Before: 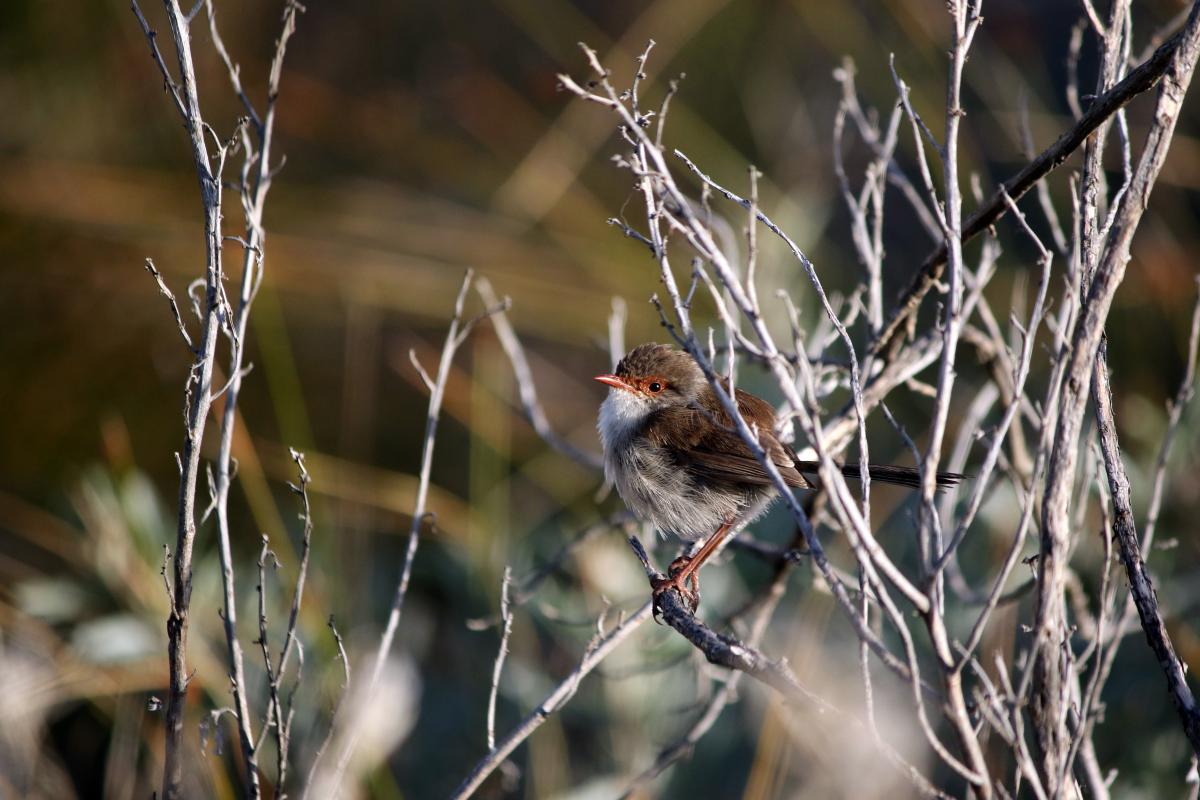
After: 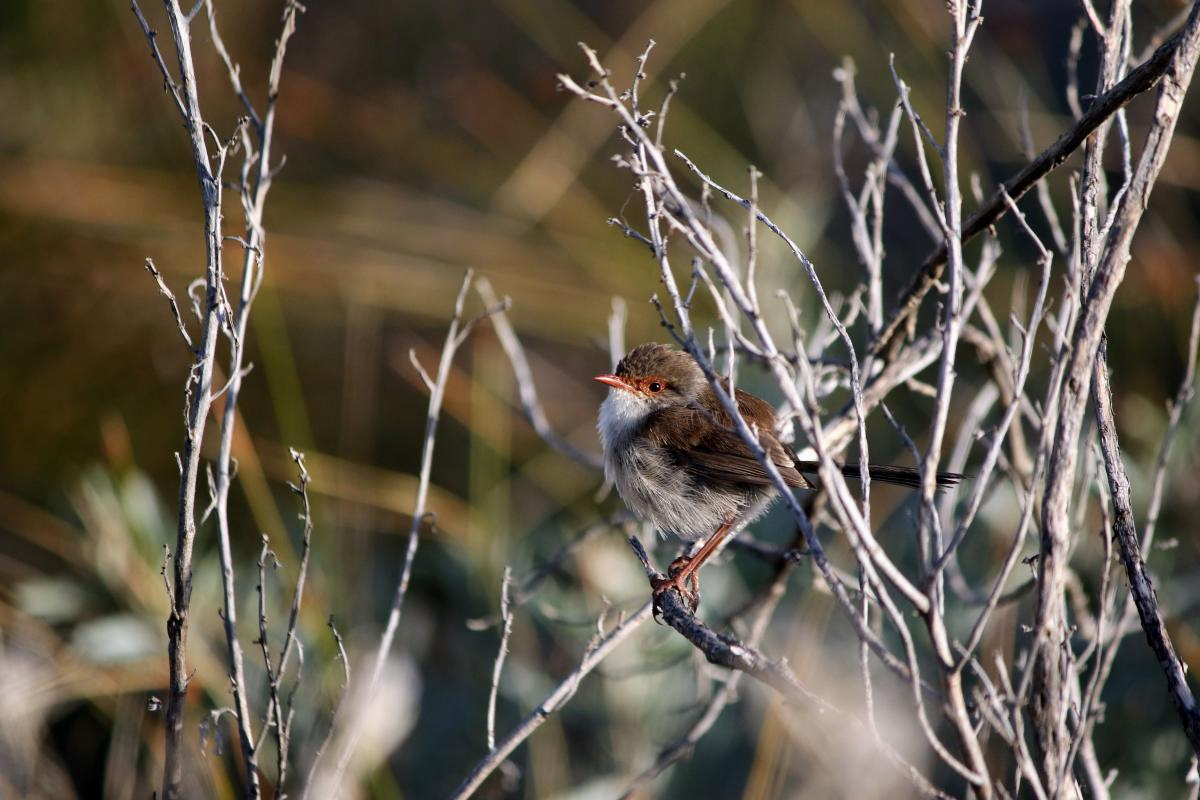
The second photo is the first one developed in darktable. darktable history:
local contrast: mode bilateral grid, contrast 19, coarseness 51, detail 102%, midtone range 0.2
shadows and highlights: shadows 43.54, white point adjustment -1.54, soften with gaussian
